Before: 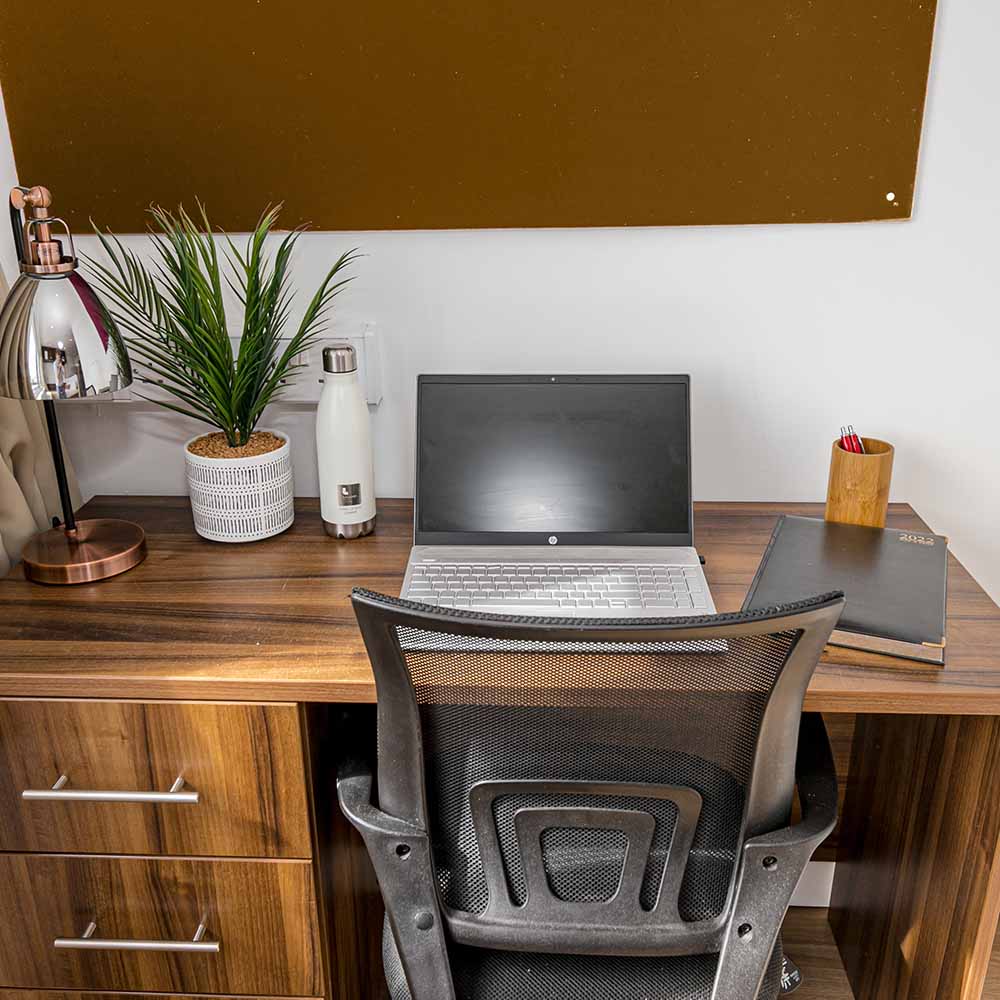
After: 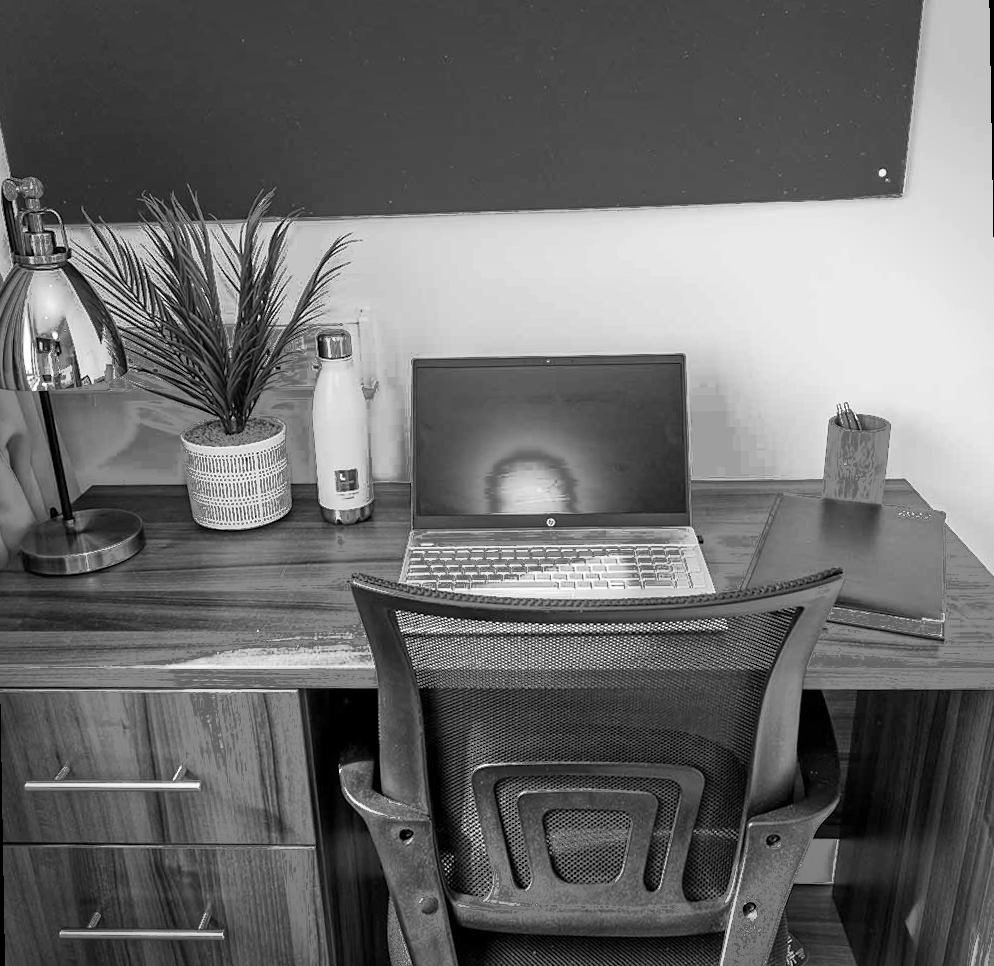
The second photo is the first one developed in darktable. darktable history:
fill light: exposure -0.73 EV, center 0.69, width 2.2
white balance: red 1.127, blue 0.943
vignetting: fall-off start 100%, brightness -0.282, width/height ratio 1.31
monochrome: on, module defaults
rotate and perspective: rotation -1°, crop left 0.011, crop right 0.989, crop top 0.025, crop bottom 0.975
